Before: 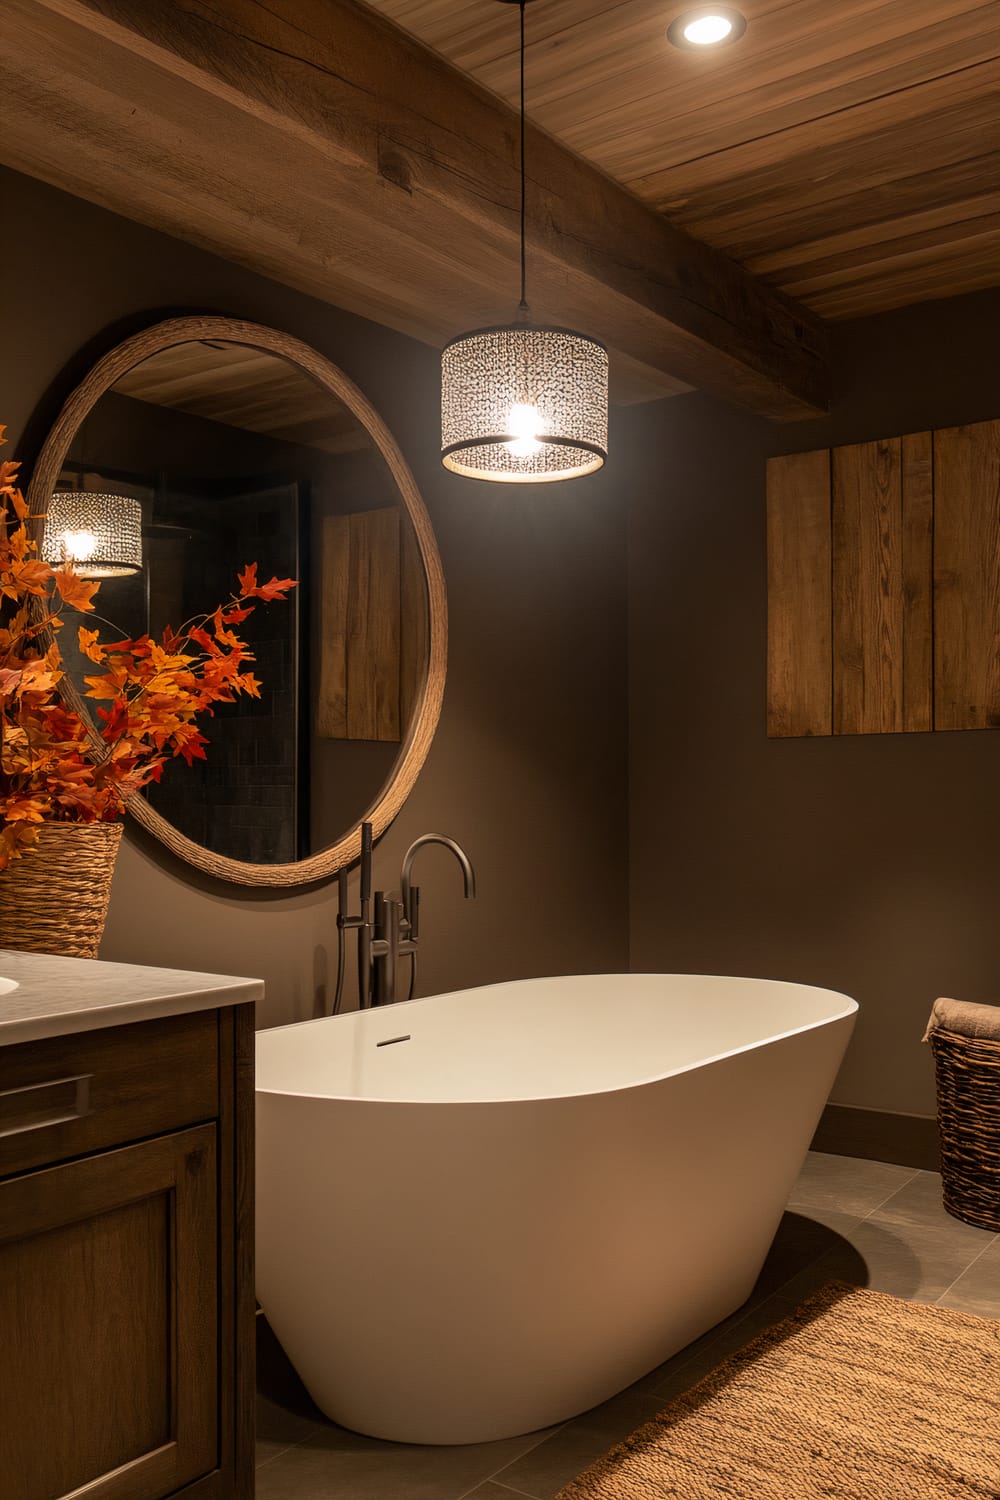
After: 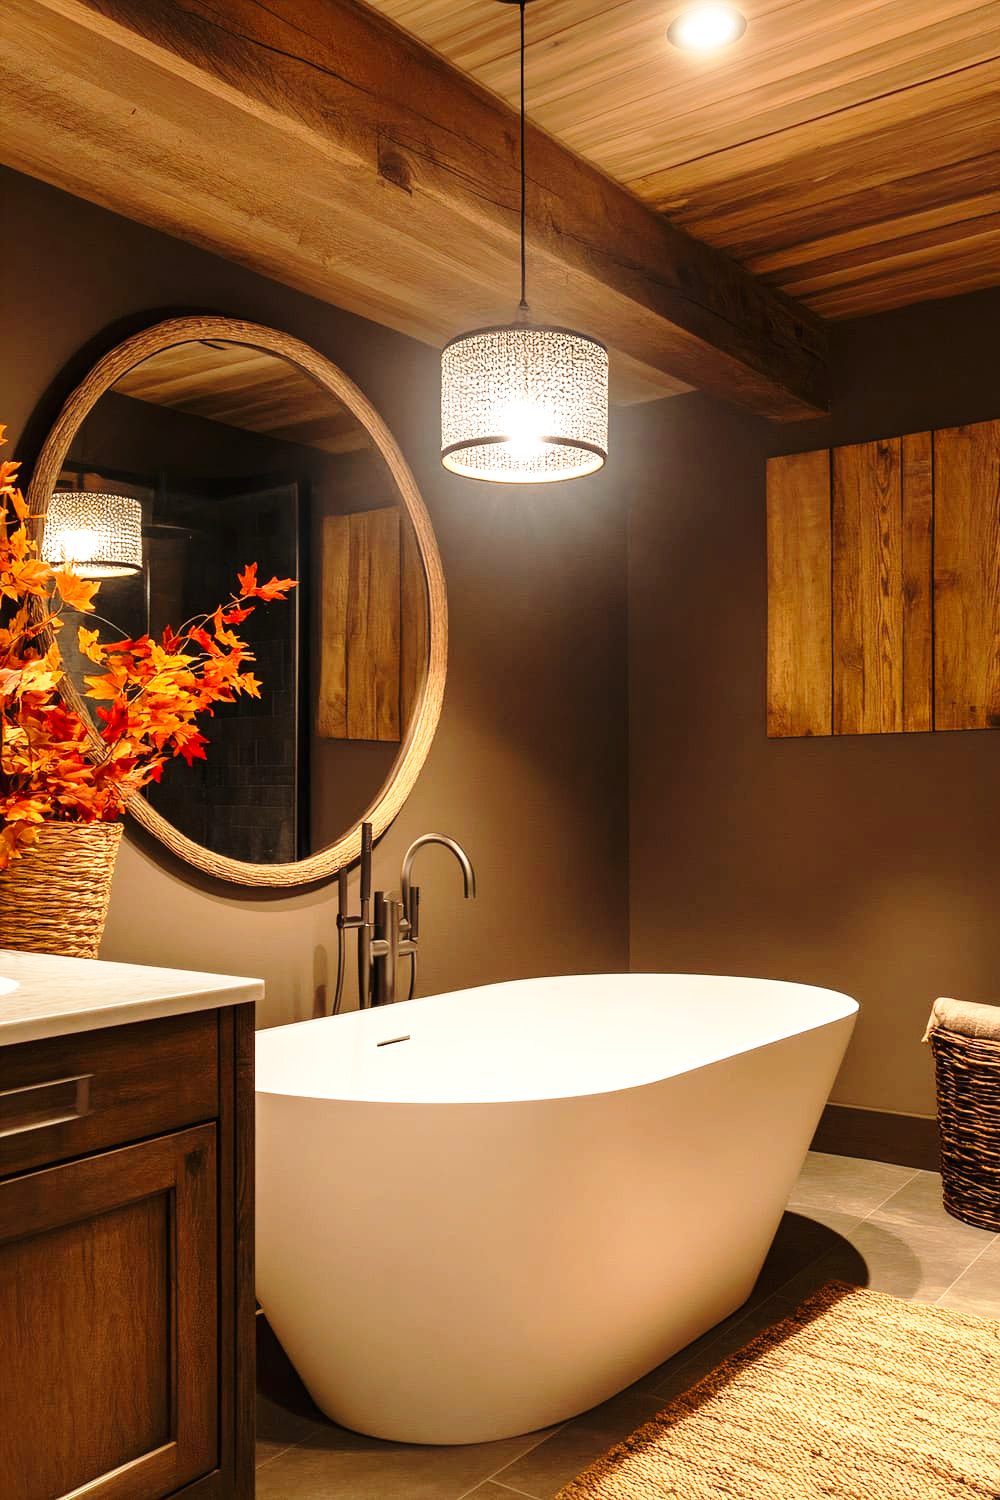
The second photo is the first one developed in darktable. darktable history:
exposure: black level correction 0, exposure 0.7 EV, compensate exposure bias true, compensate highlight preservation false
base curve: curves: ch0 [(0, 0) (0.028, 0.03) (0.121, 0.232) (0.46, 0.748) (0.859, 0.968) (1, 1)], preserve colors none
